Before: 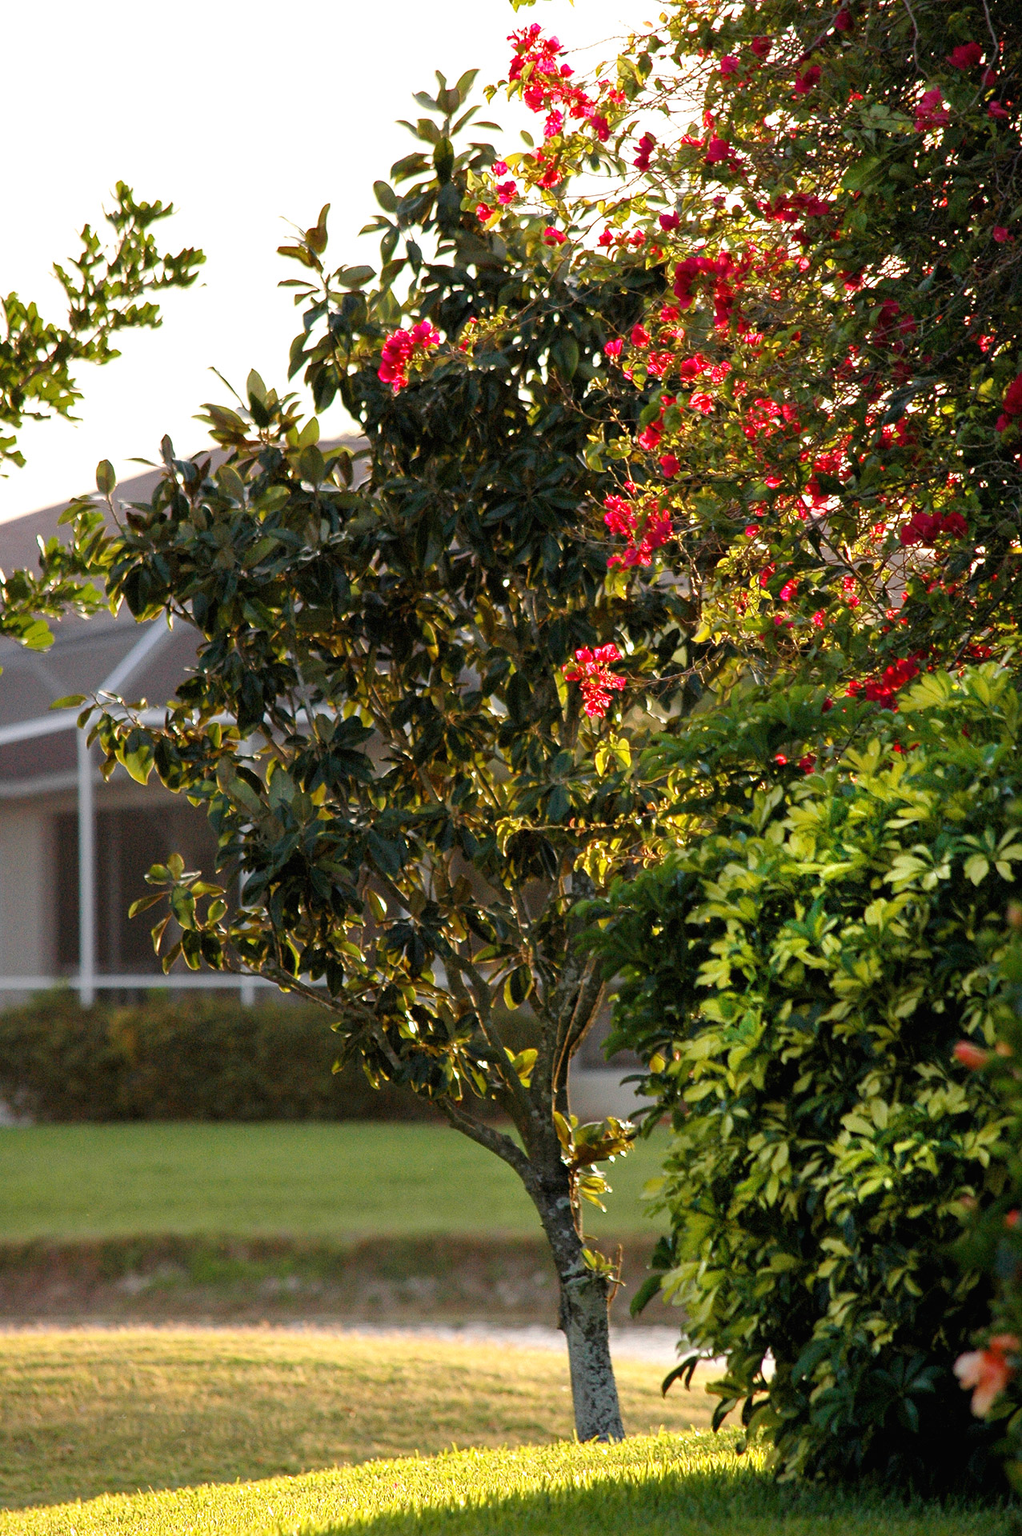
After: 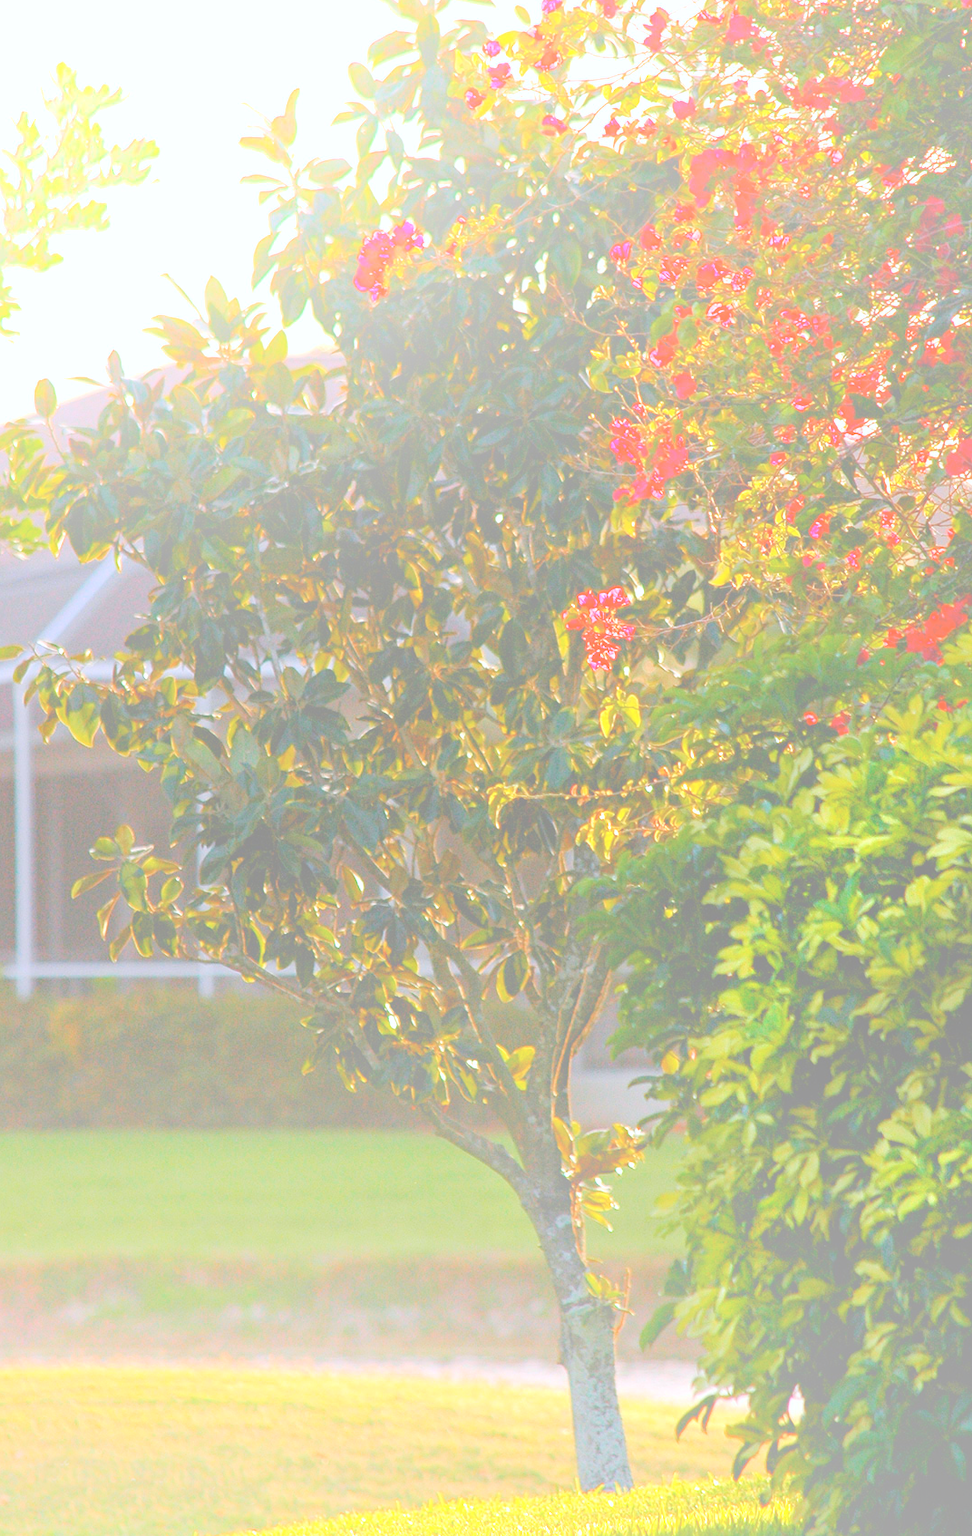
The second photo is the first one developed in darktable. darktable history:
bloom: size 85%, threshold 5%, strength 85%
crop: left 6.446%, top 8.188%, right 9.538%, bottom 3.548%
haze removal: compatibility mode true, adaptive false
color calibration: illuminant as shot in camera, x 0.358, y 0.373, temperature 4628.91 K
